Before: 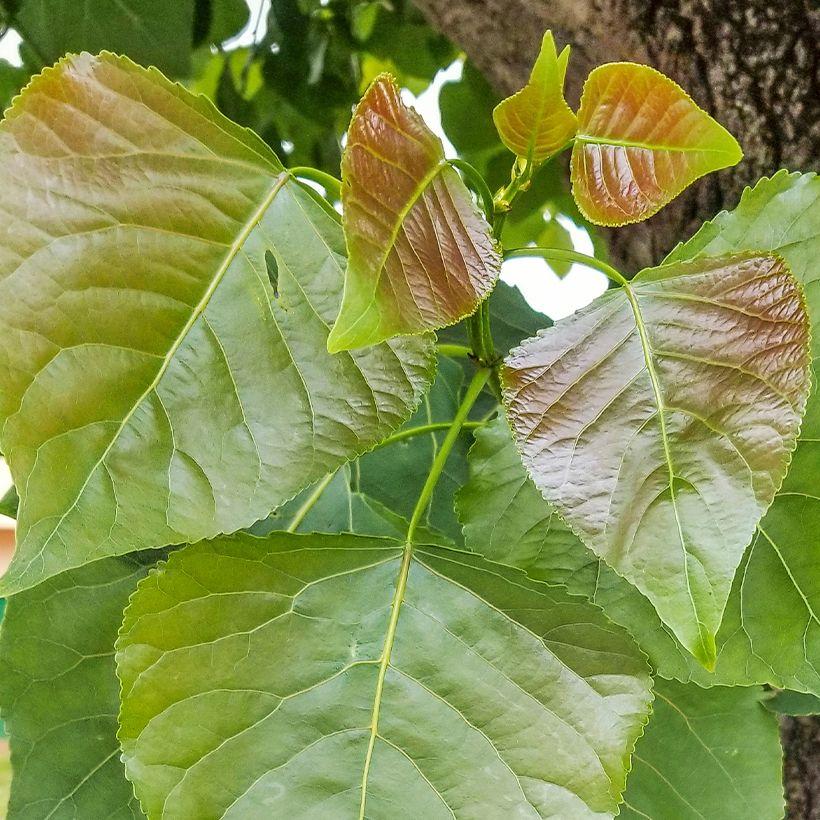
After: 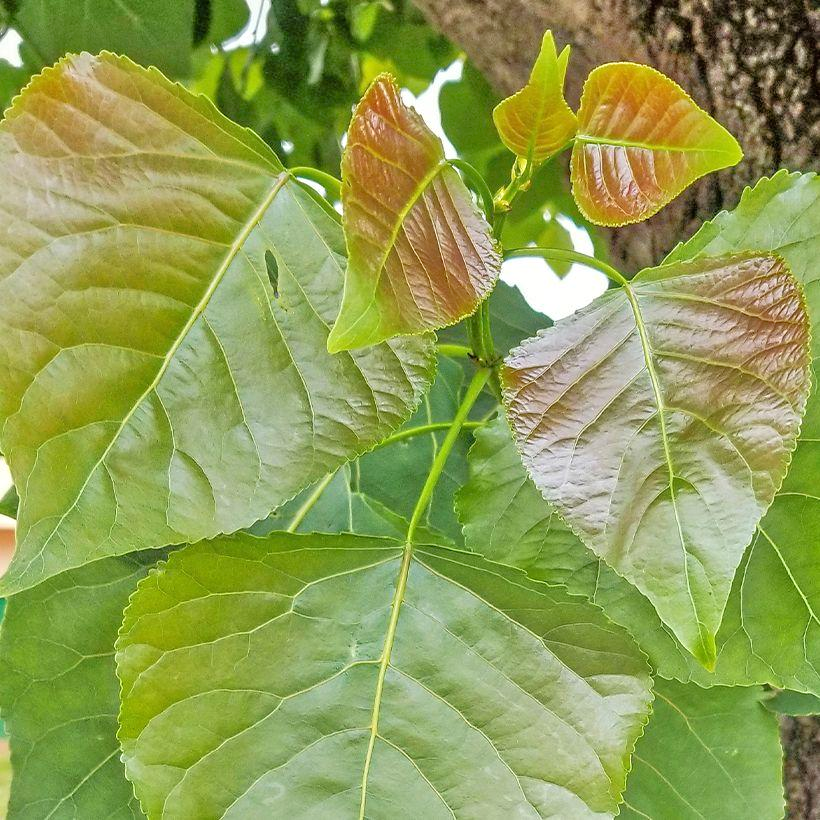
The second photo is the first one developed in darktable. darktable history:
tone equalizer: -7 EV 0.152 EV, -6 EV 0.568 EV, -5 EV 1.16 EV, -4 EV 1.29 EV, -3 EV 1.13 EV, -2 EV 0.6 EV, -1 EV 0.166 EV
exposure: black level correction 0, exposure 0 EV, compensate highlight preservation false
